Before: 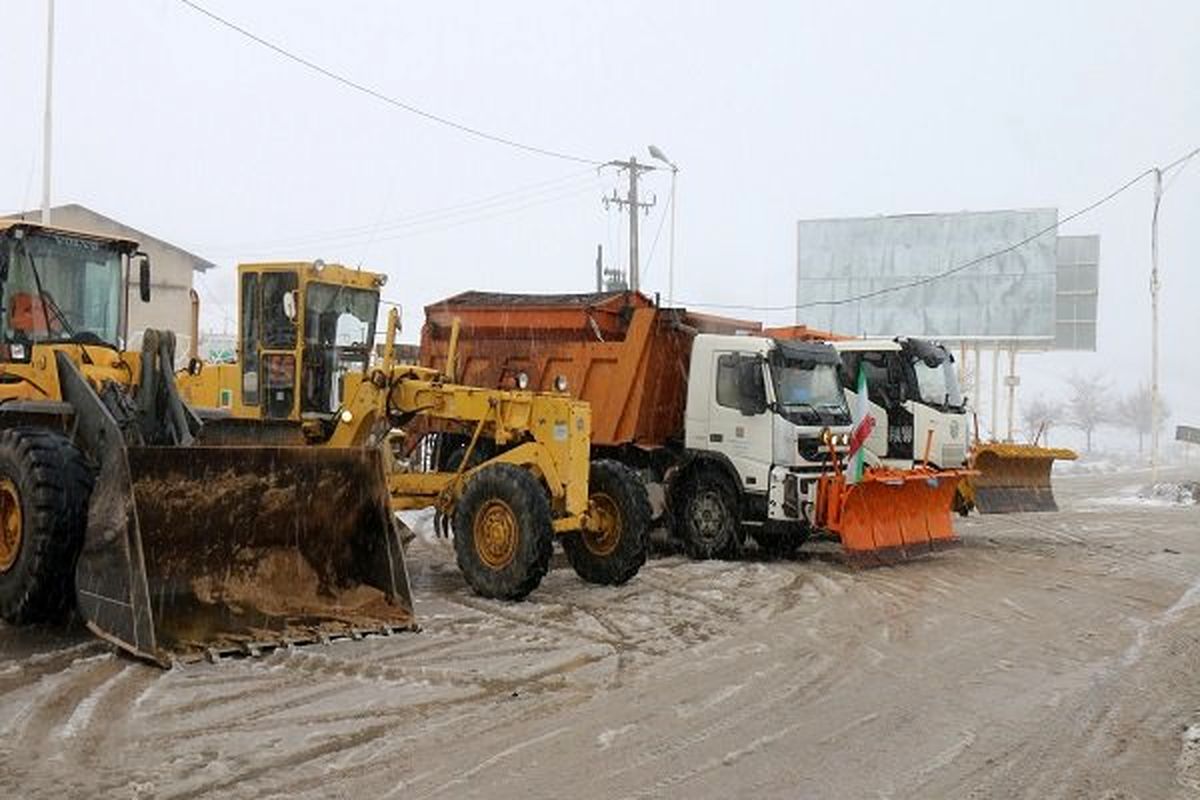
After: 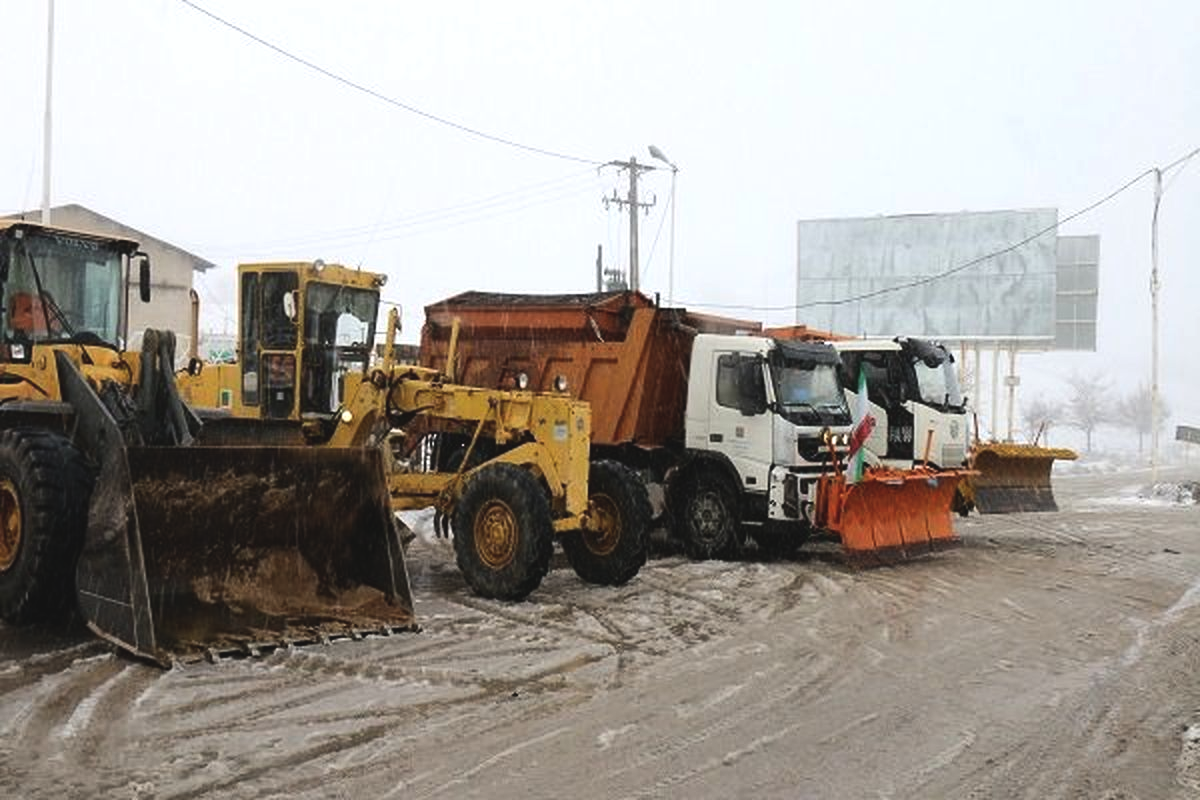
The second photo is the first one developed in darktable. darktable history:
tone equalizer: -8 EV -0.75 EV, -7 EV -0.7 EV, -6 EV -0.6 EV, -5 EV -0.4 EV, -3 EV 0.4 EV, -2 EV 0.6 EV, -1 EV 0.7 EV, +0 EV 0.75 EV, edges refinement/feathering 500, mask exposure compensation -1.57 EV, preserve details no
exposure: black level correction -0.015, exposure -0.5 EV, compensate highlight preservation false
